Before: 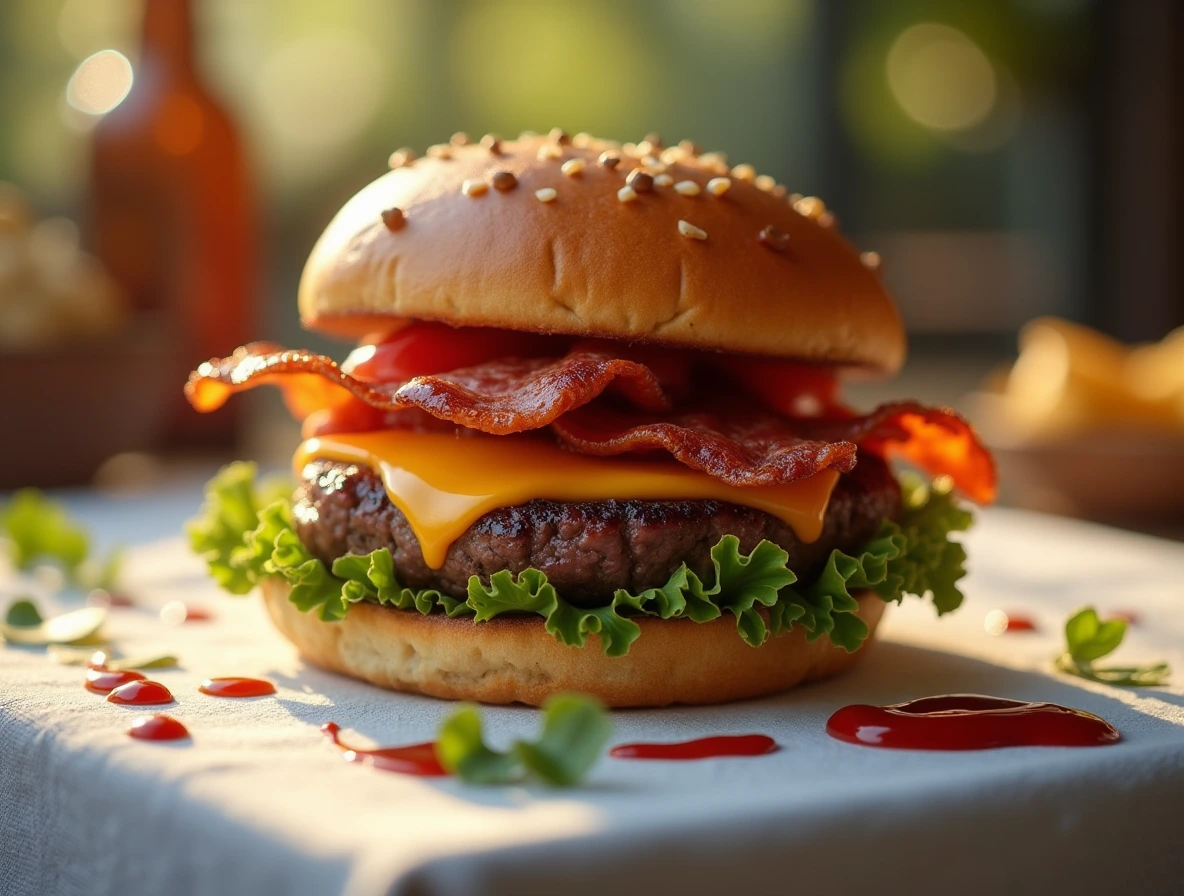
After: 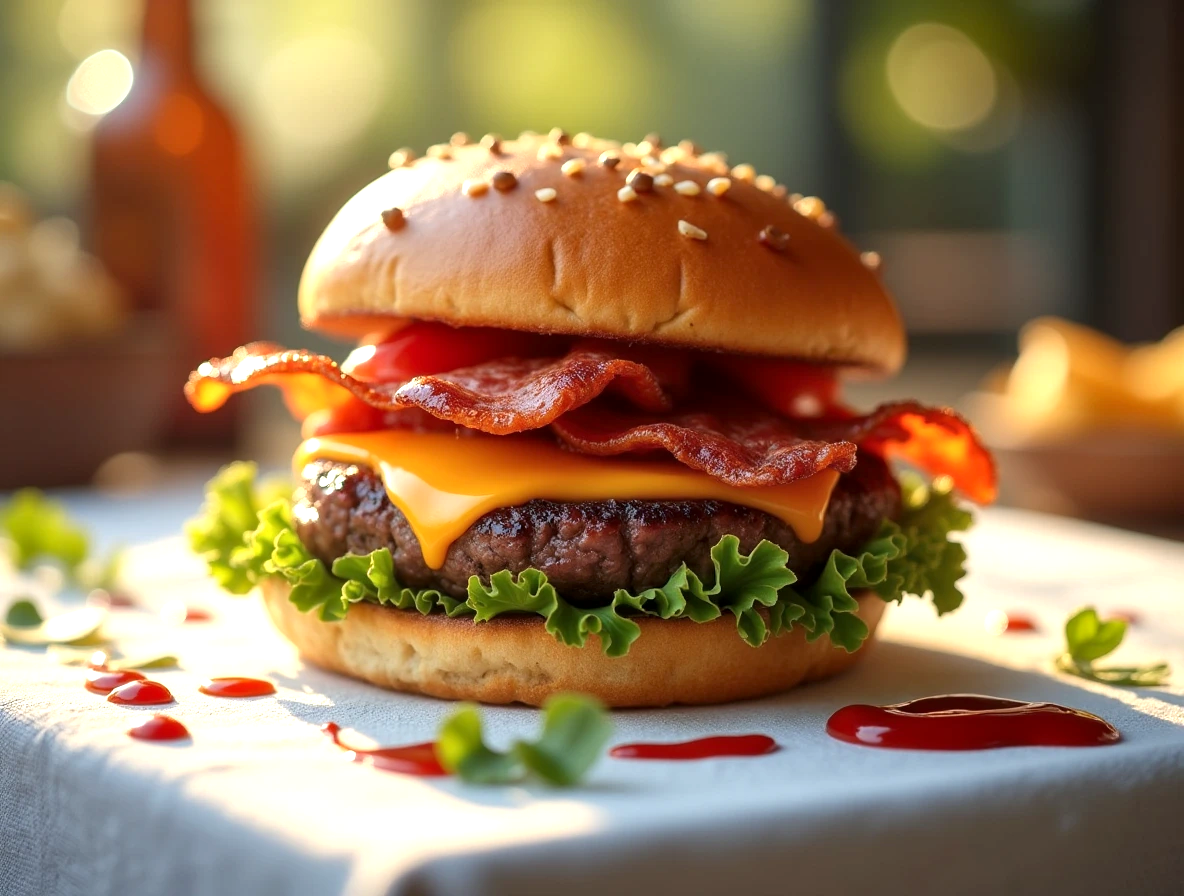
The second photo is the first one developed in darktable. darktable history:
local contrast: mode bilateral grid, contrast 20, coarseness 50, detail 120%, midtone range 0.2
exposure: exposure 0.574 EV, compensate highlight preservation false
